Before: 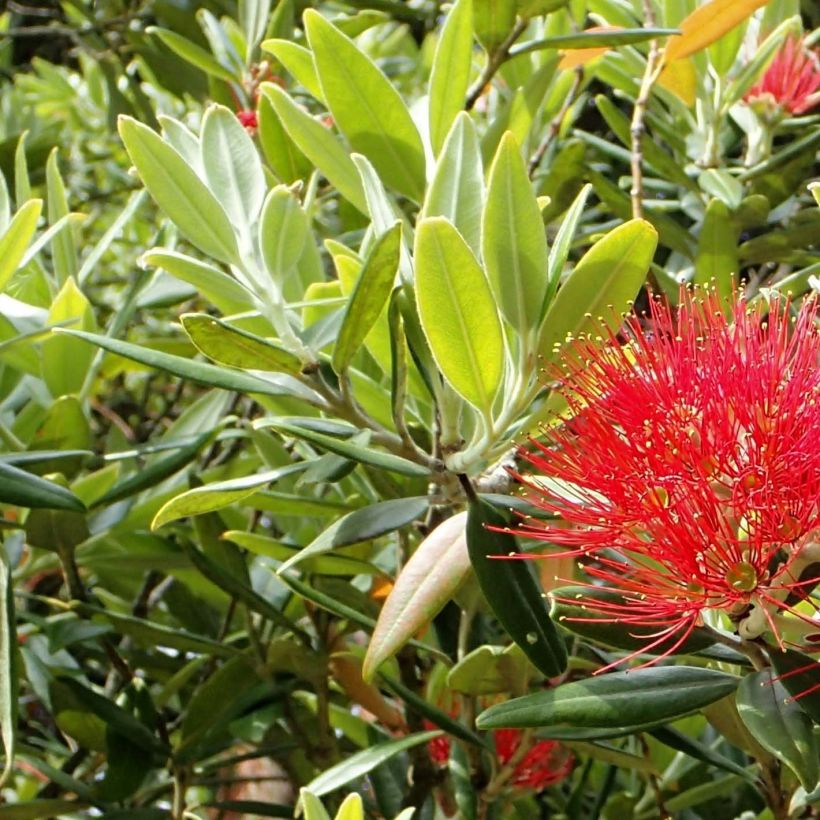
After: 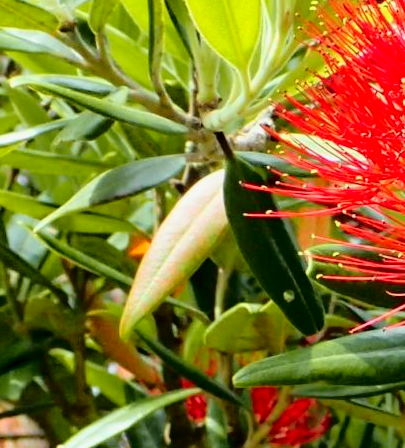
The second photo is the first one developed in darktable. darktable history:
crop: left 29.672%, top 41.786%, right 20.851%, bottom 3.487%
tone curve: curves: ch0 [(0, 0) (0.135, 0.09) (0.326, 0.386) (0.489, 0.573) (0.663, 0.749) (0.854, 0.897) (1, 0.974)]; ch1 [(0, 0) (0.366, 0.367) (0.475, 0.453) (0.494, 0.493) (0.504, 0.497) (0.544, 0.569) (0.562, 0.605) (0.622, 0.694) (1, 1)]; ch2 [(0, 0) (0.333, 0.346) (0.375, 0.375) (0.424, 0.43) (0.476, 0.492) (0.502, 0.503) (0.533, 0.534) (0.572, 0.603) (0.605, 0.656) (0.641, 0.709) (1, 1)], color space Lab, independent channels, preserve colors none
